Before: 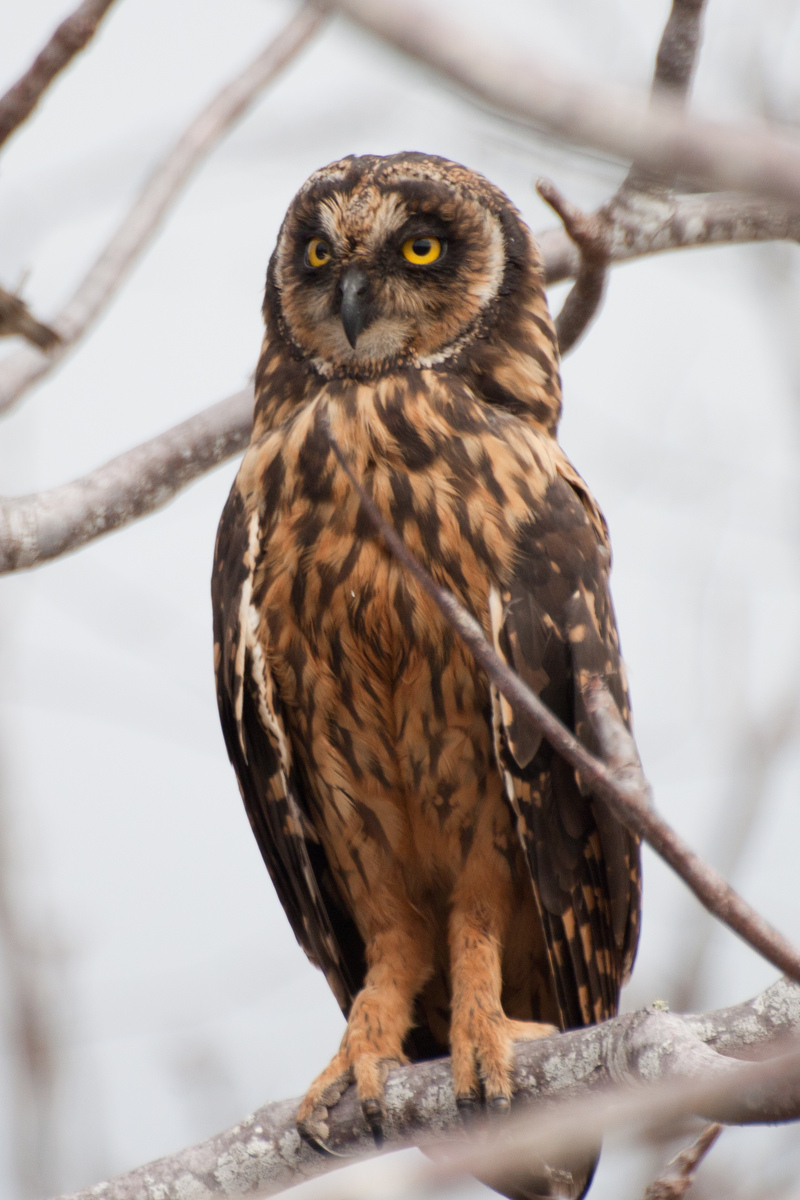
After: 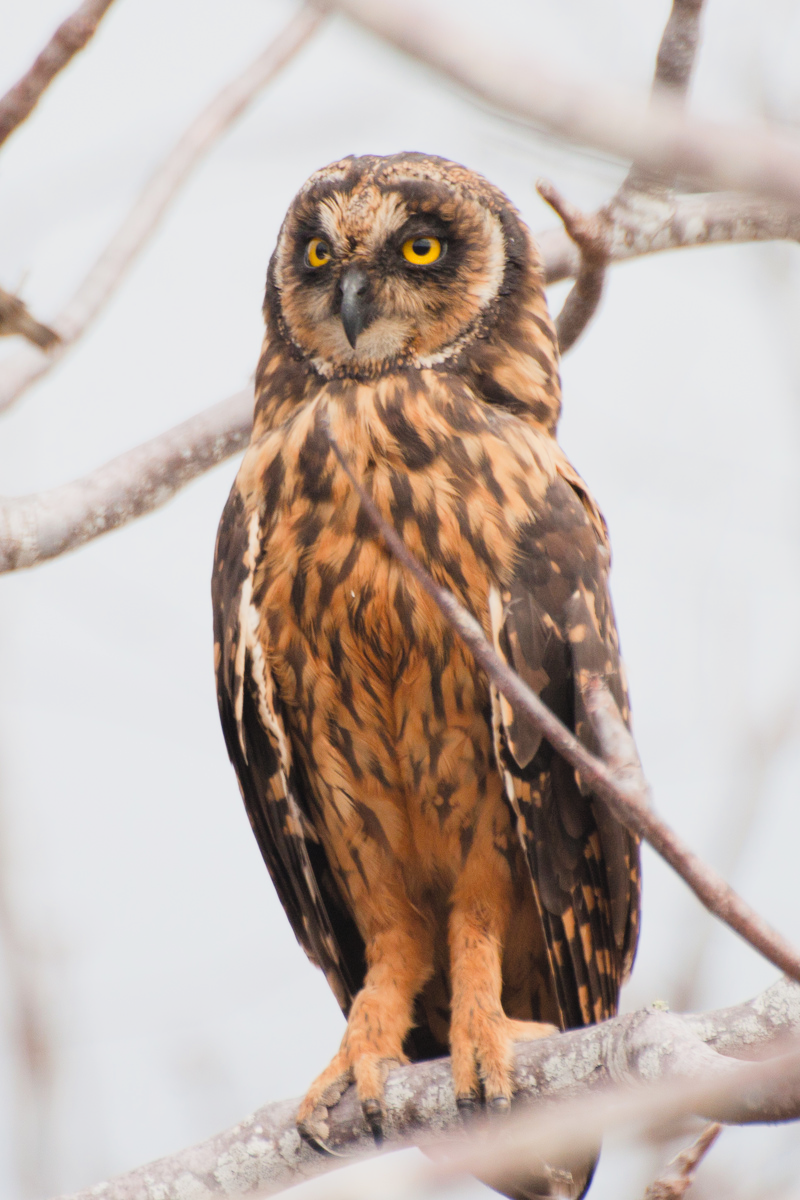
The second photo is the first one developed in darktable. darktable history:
color balance rgb: power › hue 209.52°, perceptual saturation grading › global saturation 19.727%
filmic rgb: black relative exposure -7.65 EV, white relative exposure 4.56 EV, hardness 3.61
exposure: black level correction -0.005, exposure 1 EV, compensate highlight preservation false
